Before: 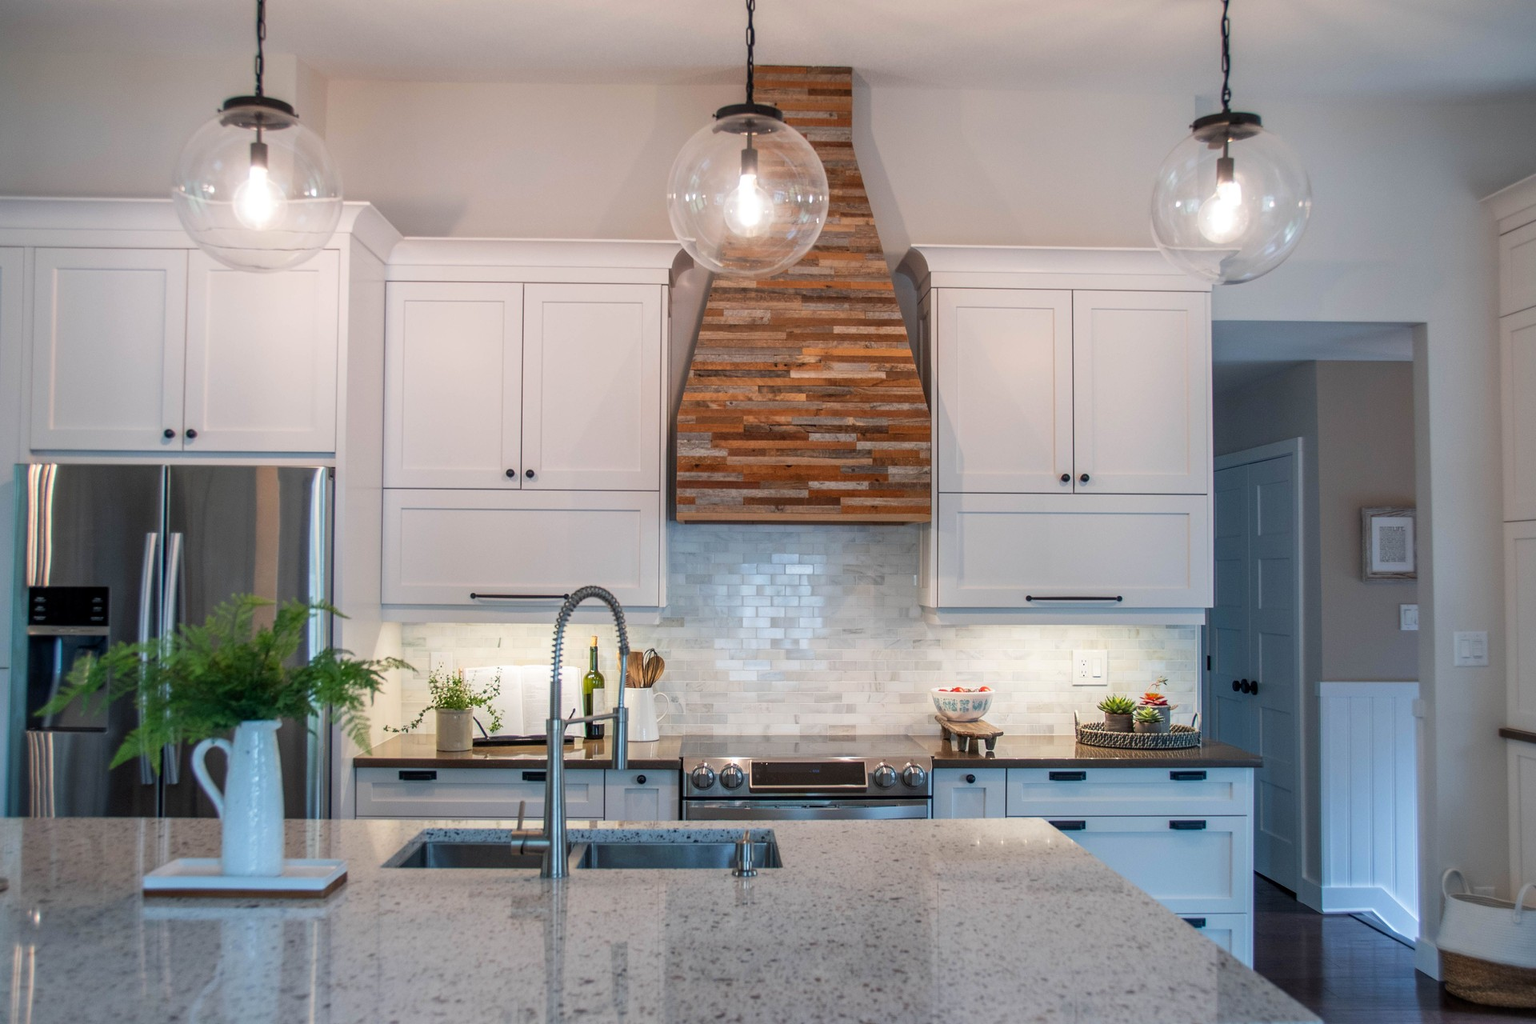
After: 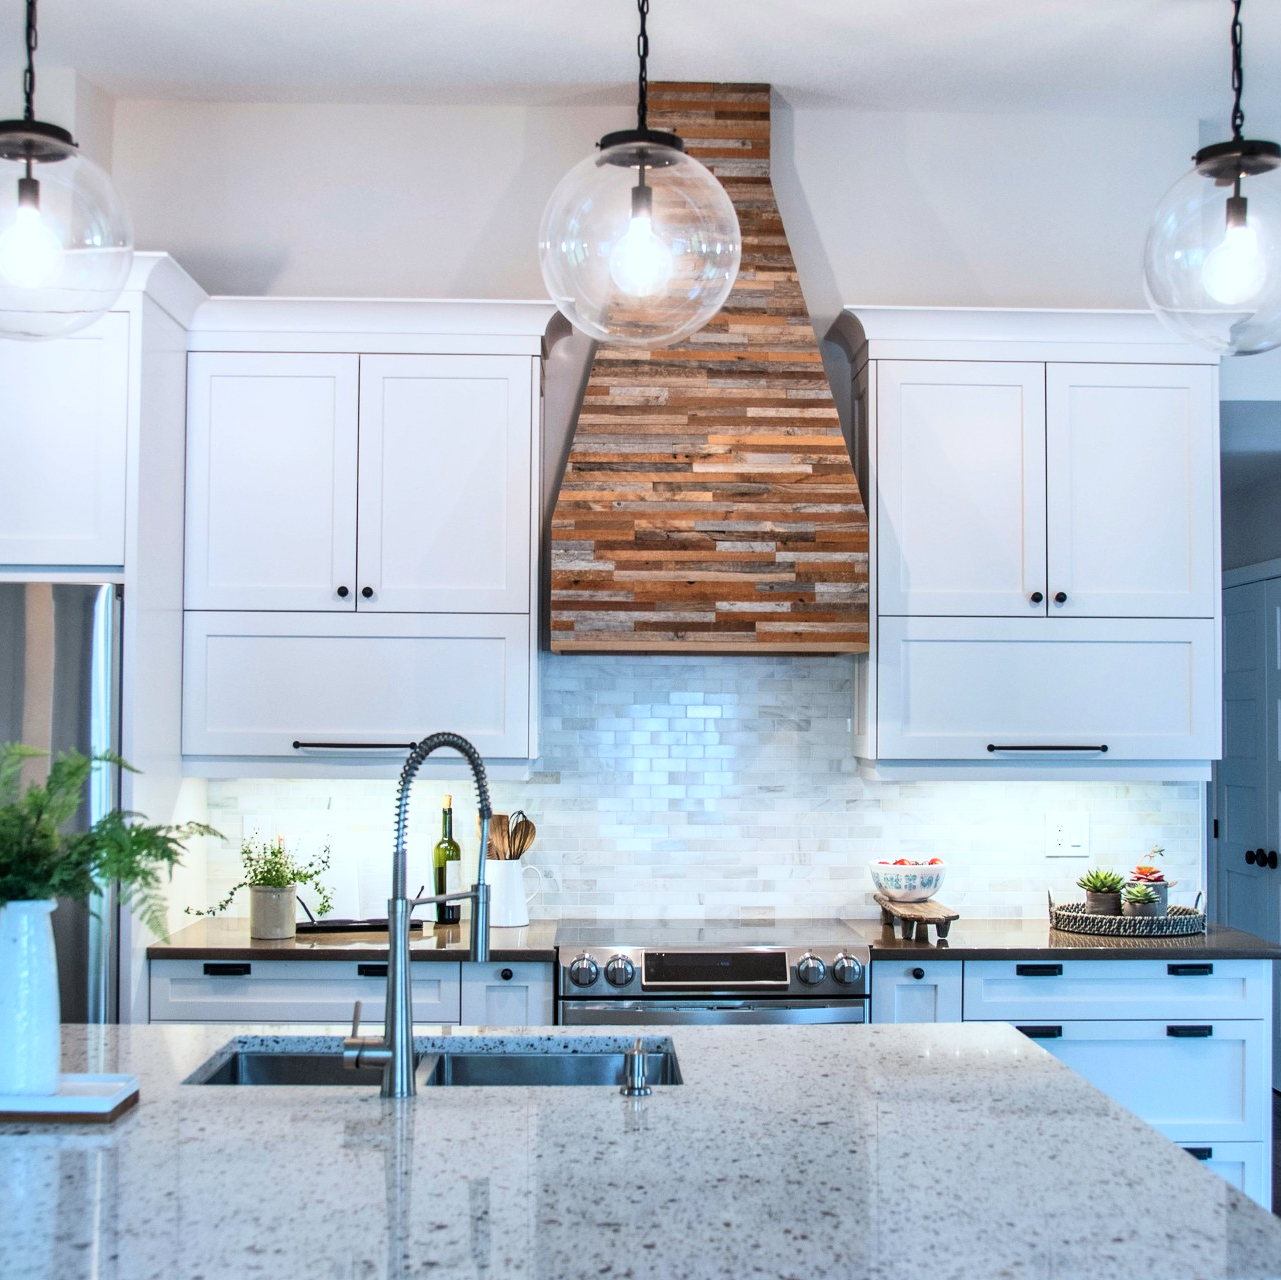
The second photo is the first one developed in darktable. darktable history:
color calibration: gray › normalize channels true, illuminant F (fluorescent), F source F9 (Cool White Deluxe 4150 K) – high CRI, x 0.374, y 0.373, temperature 4149.5 K, gamut compression 0.008
shadows and highlights: low approximation 0.01, soften with gaussian
crop: left 15.412%, right 17.828%
color correction: highlights b* 0.004, saturation 0.812
base curve: curves: ch0 [(0, 0) (0.008, 0.007) (0.022, 0.029) (0.048, 0.089) (0.092, 0.197) (0.191, 0.399) (0.275, 0.534) (0.357, 0.65) (0.477, 0.78) (0.542, 0.833) (0.799, 0.973) (1, 1)]
